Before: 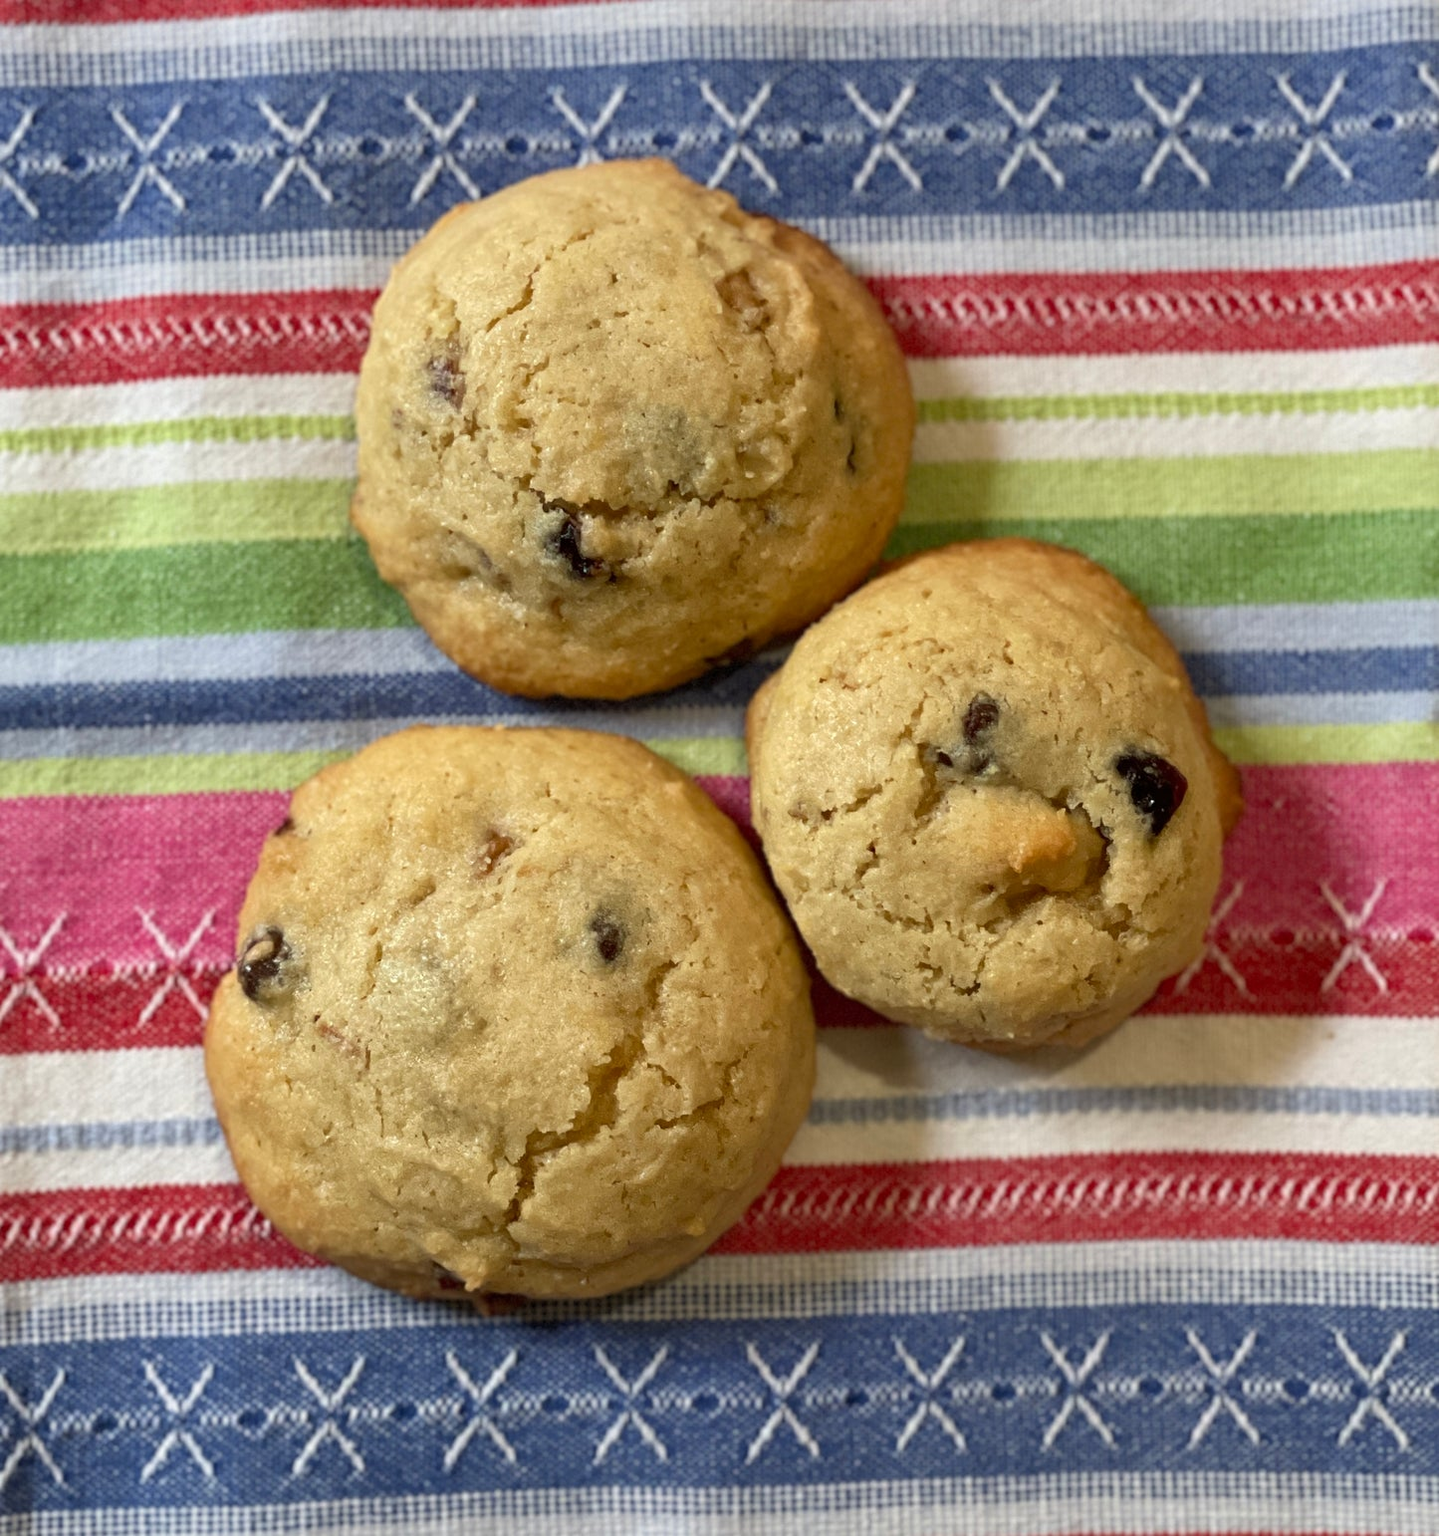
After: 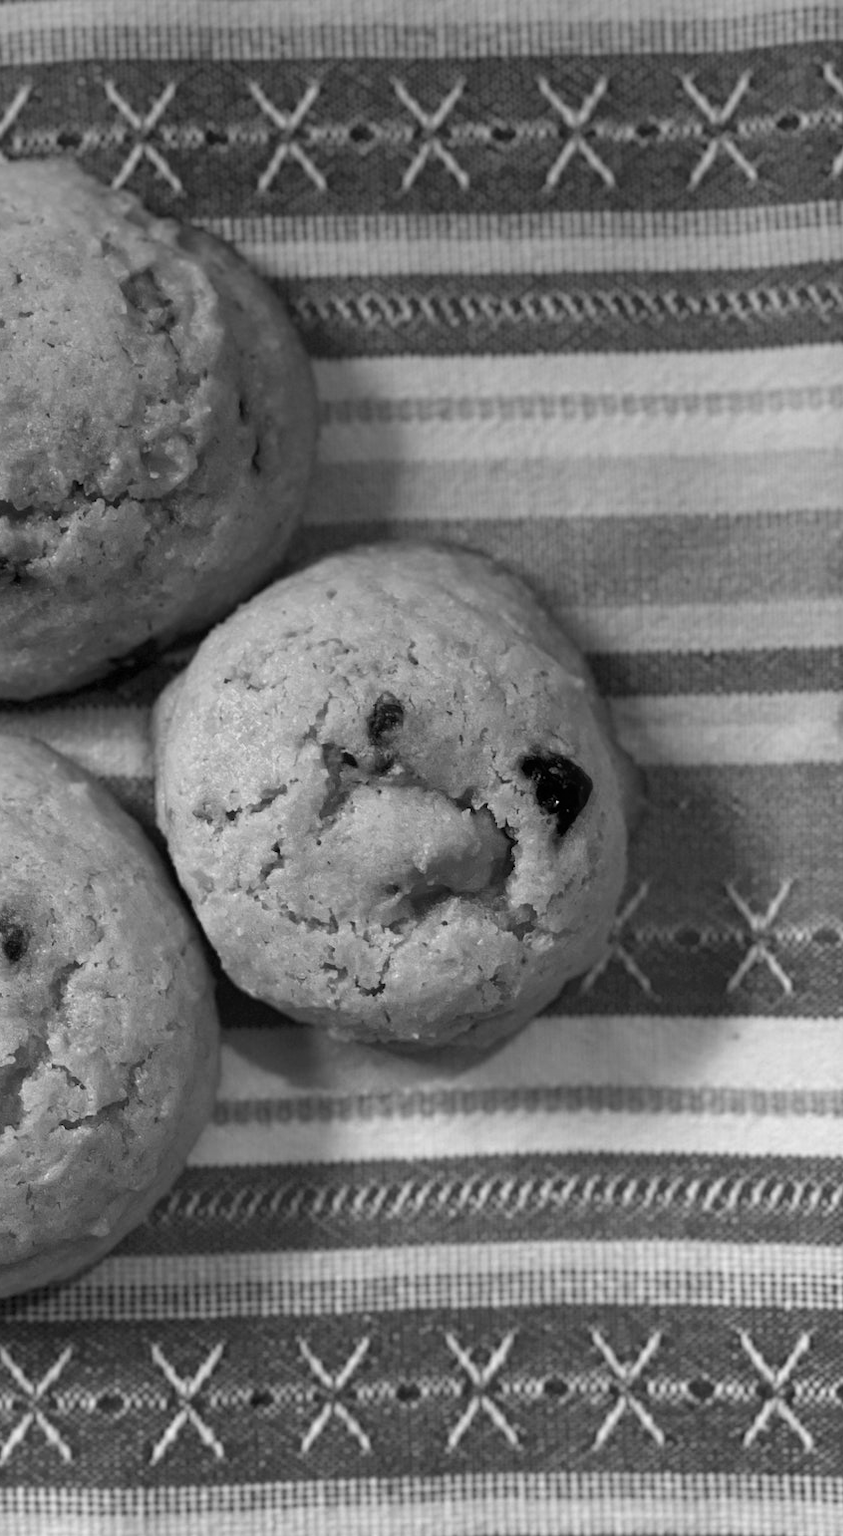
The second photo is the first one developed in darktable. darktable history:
crop: left 41.402%
graduated density: hue 238.83°, saturation 50%
contrast brightness saturation: contrast 0.1, saturation -0.3
monochrome: size 3.1
